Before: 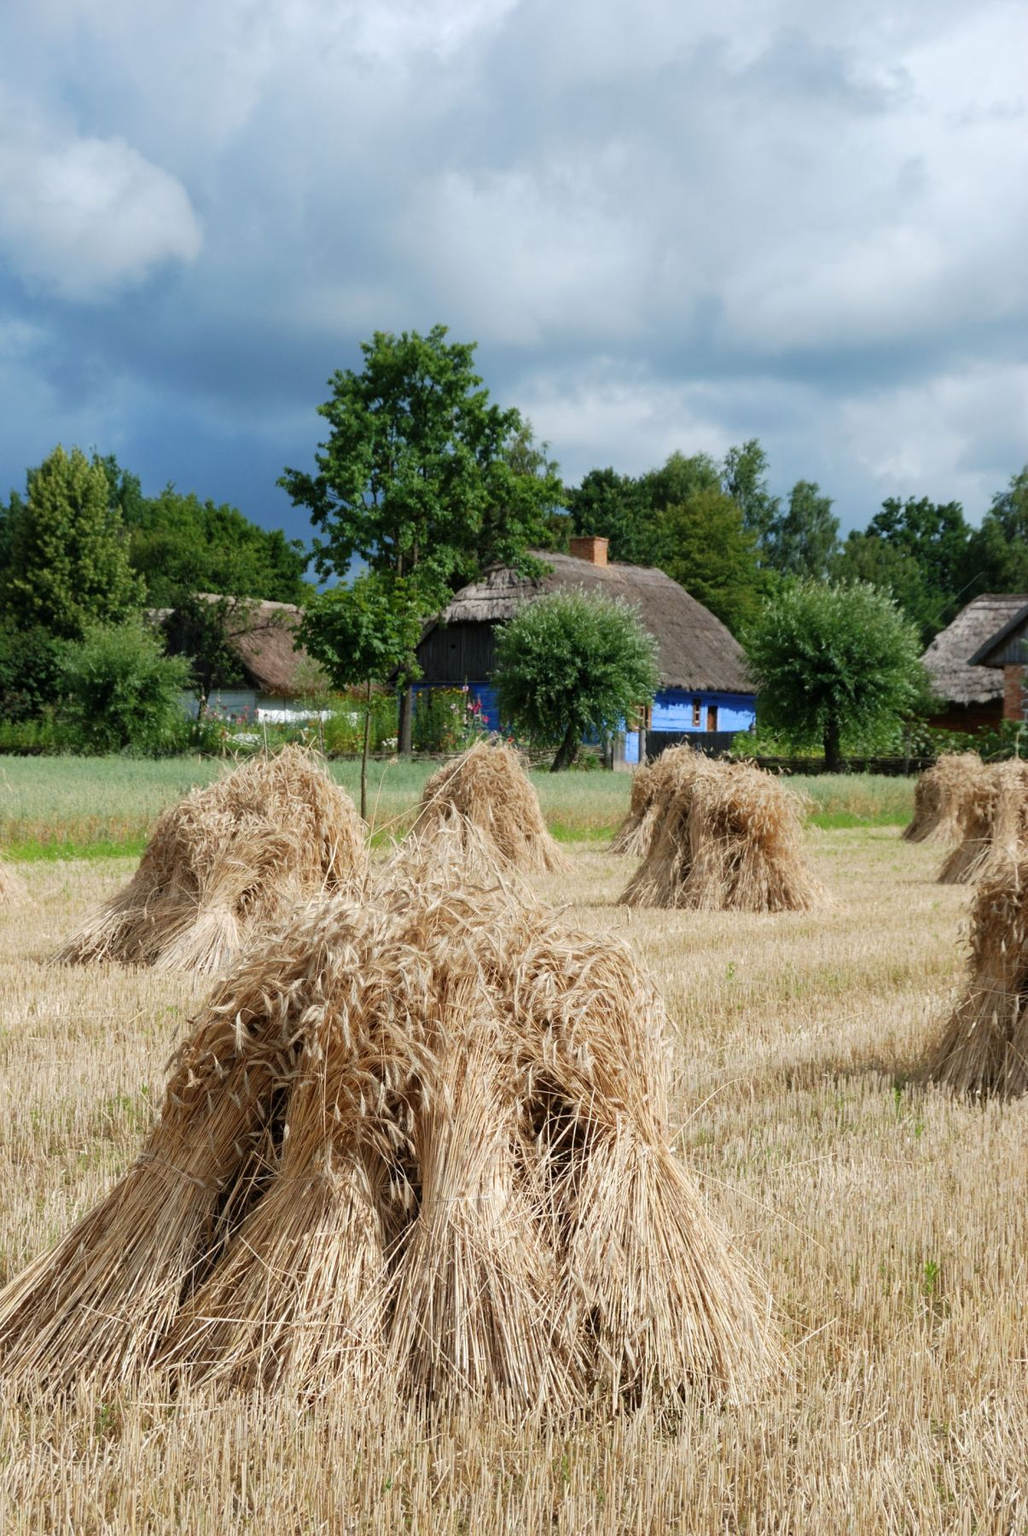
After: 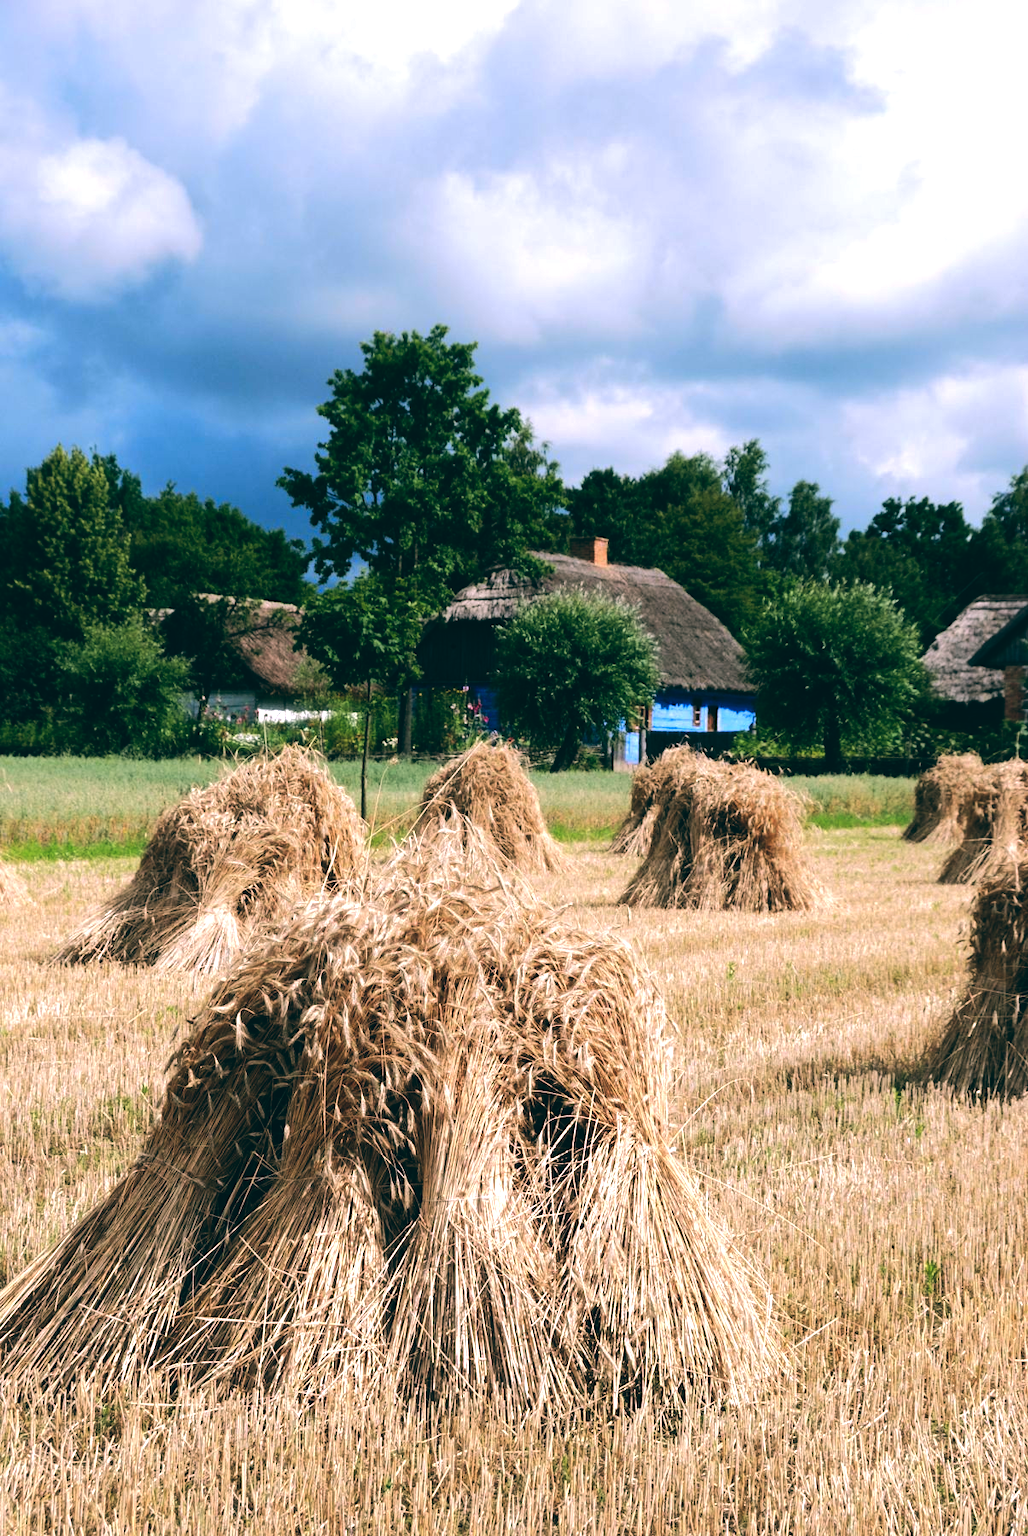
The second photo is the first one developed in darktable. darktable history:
color balance: lift [1.016, 0.983, 1, 1.017], gamma [0.78, 1.018, 1.043, 0.957], gain [0.786, 1.063, 0.937, 1.017], input saturation 118.26%, contrast 13.43%, contrast fulcrum 21.62%, output saturation 82.76%
base curve: curves: ch0 [(0, 0) (0.262, 0.32) (0.722, 0.705) (1, 1)]
tone equalizer: -8 EV -0.75 EV, -7 EV -0.7 EV, -6 EV -0.6 EV, -5 EV -0.4 EV, -3 EV 0.4 EV, -2 EV 0.6 EV, -1 EV 0.7 EV, +0 EV 0.75 EV, edges refinement/feathering 500, mask exposure compensation -1.57 EV, preserve details no
